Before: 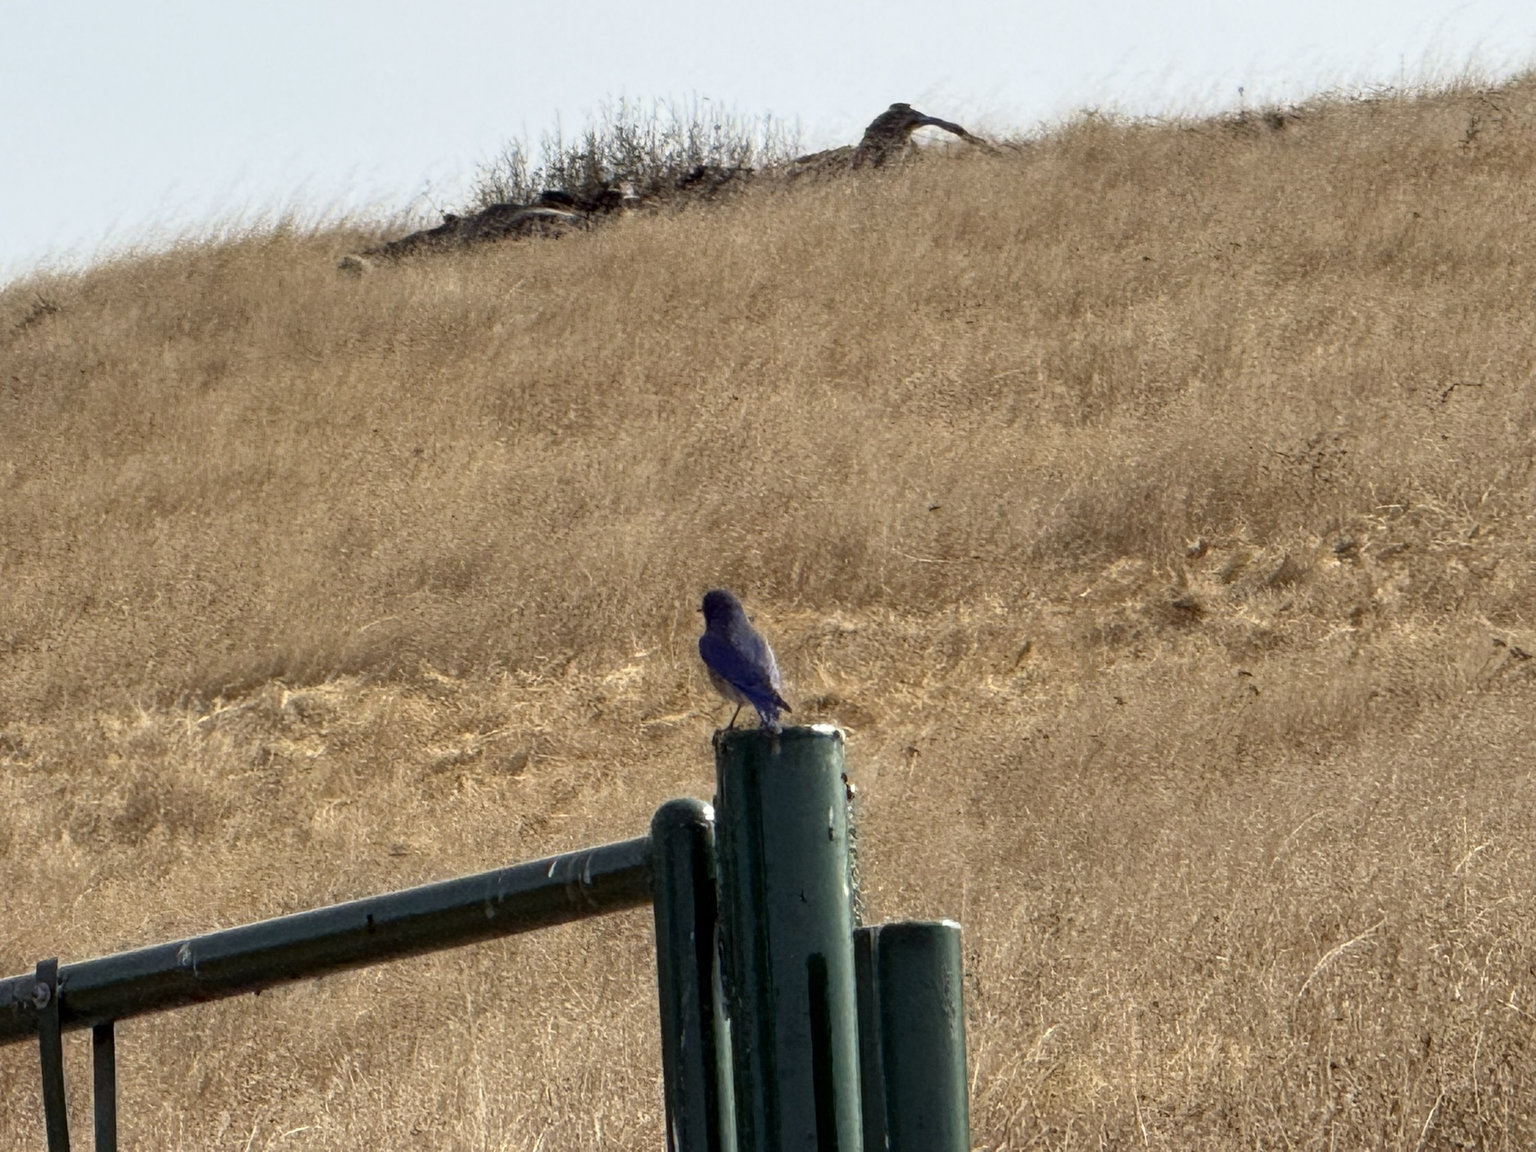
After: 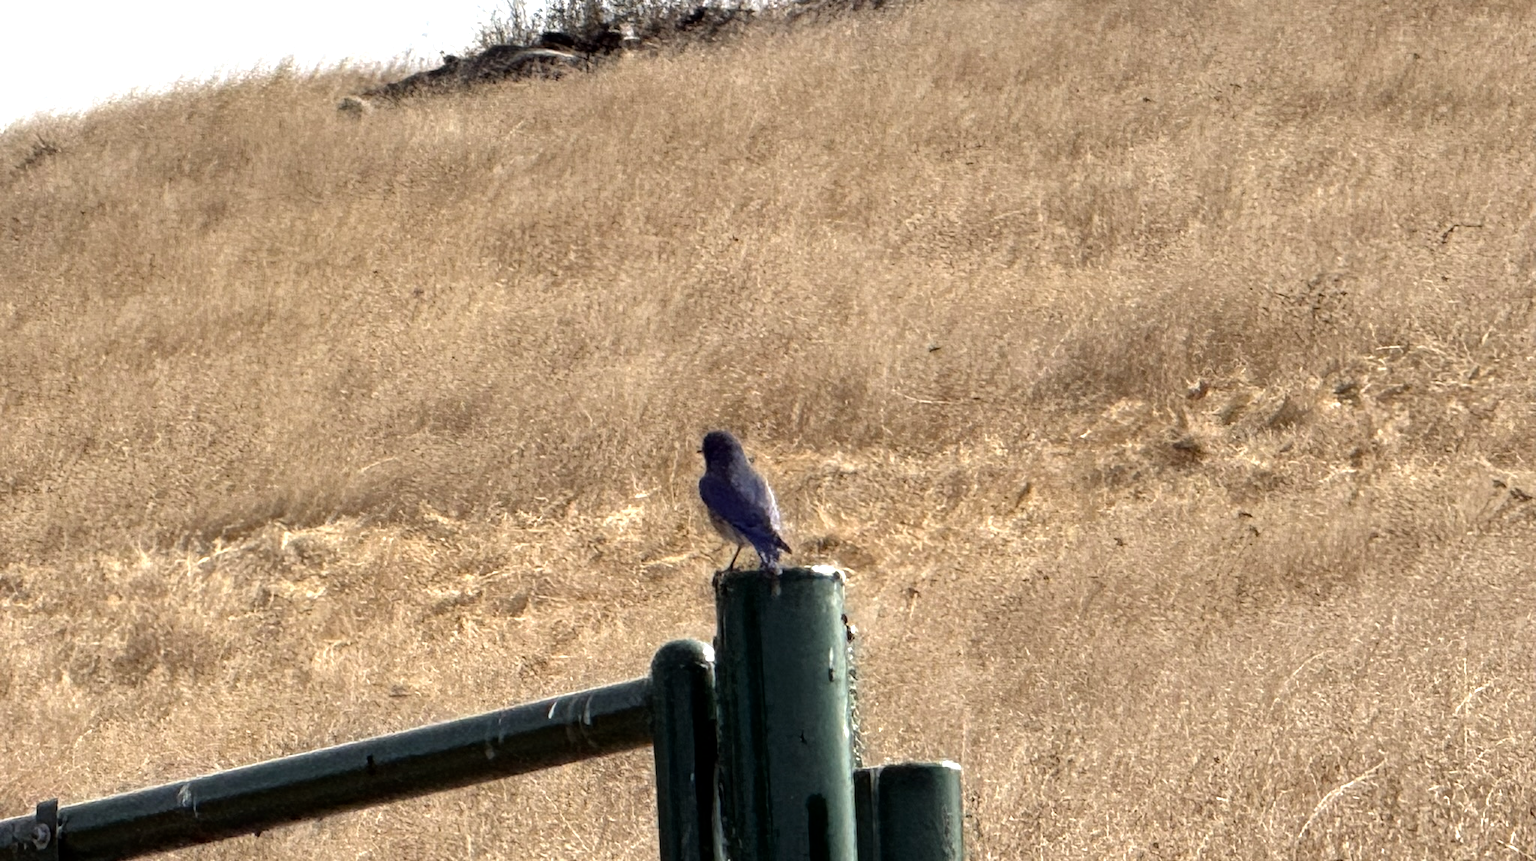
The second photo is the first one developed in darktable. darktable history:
contrast brightness saturation: brightness -0.029, saturation 0.339
crop: top 13.818%, bottom 11.406%
color calibration: illuminant custom, x 0.344, y 0.359, temperature 5059.52 K
color correction: highlights b* 0.055, saturation 0.612
tone equalizer: -8 EV -0.767 EV, -7 EV -0.712 EV, -6 EV -0.563 EV, -5 EV -0.362 EV, -3 EV 0.403 EV, -2 EV 0.6 EV, -1 EV 0.678 EV, +0 EV 0.773 EV
exposure: compensate highlight preservation false
